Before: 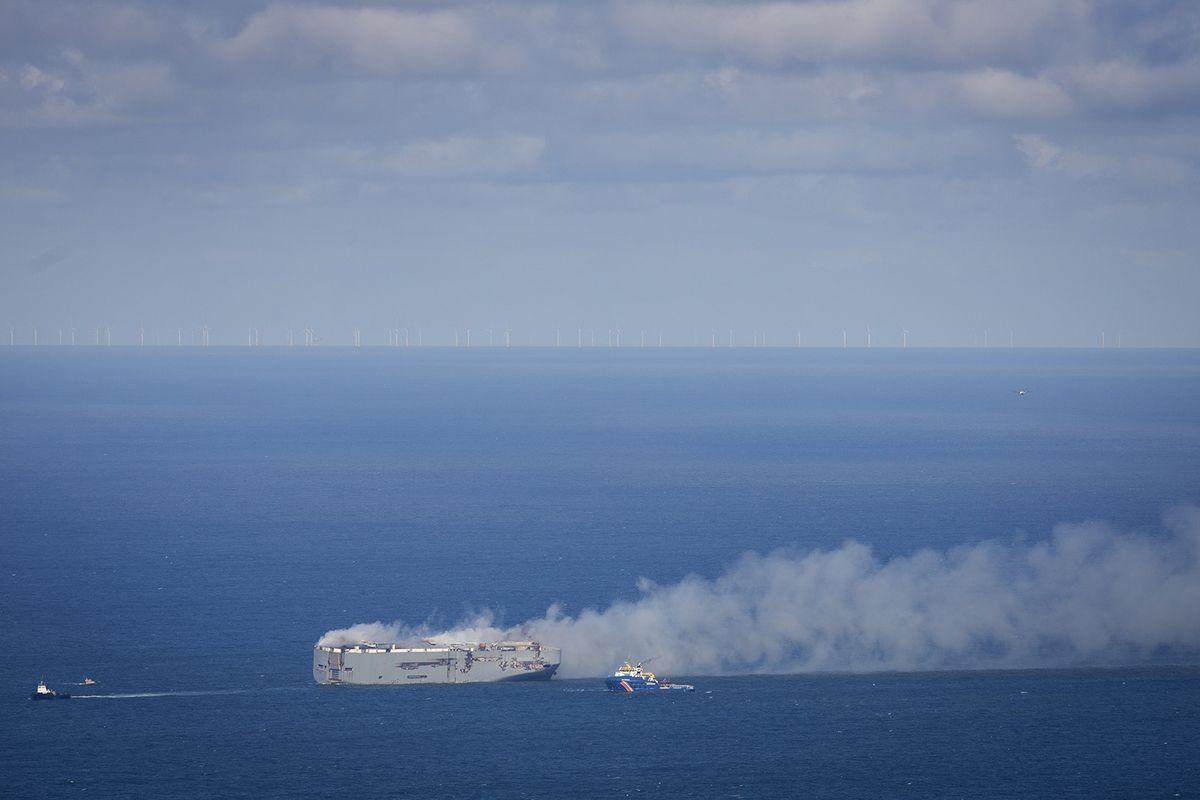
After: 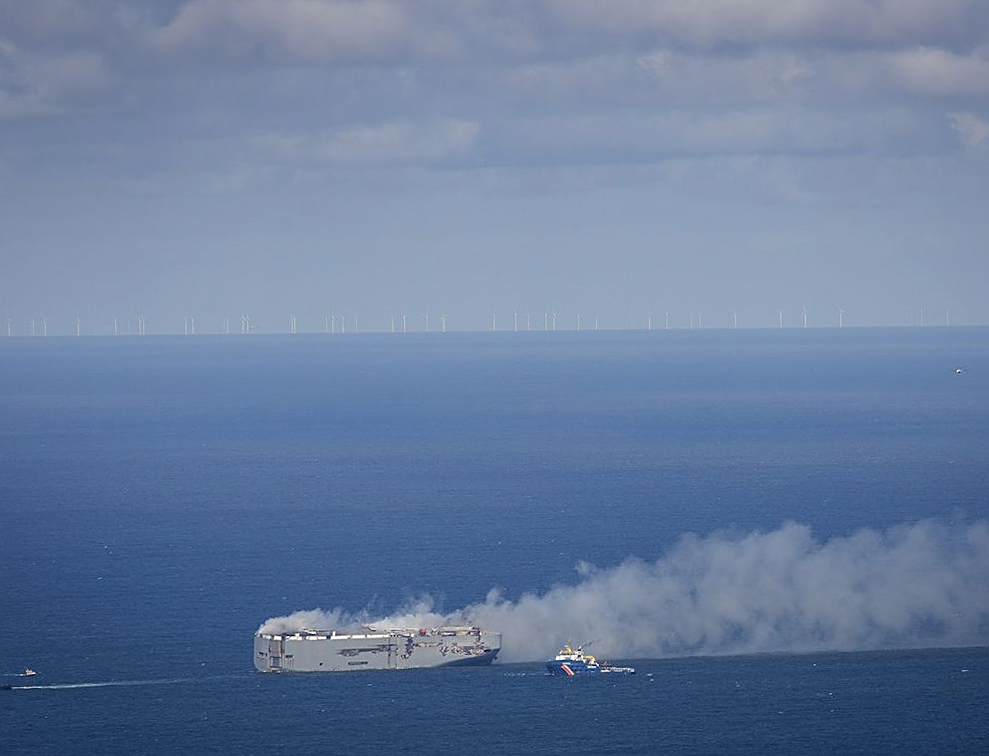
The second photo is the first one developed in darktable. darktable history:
crop and rotate: angle 0.771°, left 4.365%, top 1.15%, right 11.517%, bottom 2.4%
sharpen: on, module defaults
base curve: curves: ch0 [(0, 0) (0.303, 0.277) (1, 1)], preserve colors none
